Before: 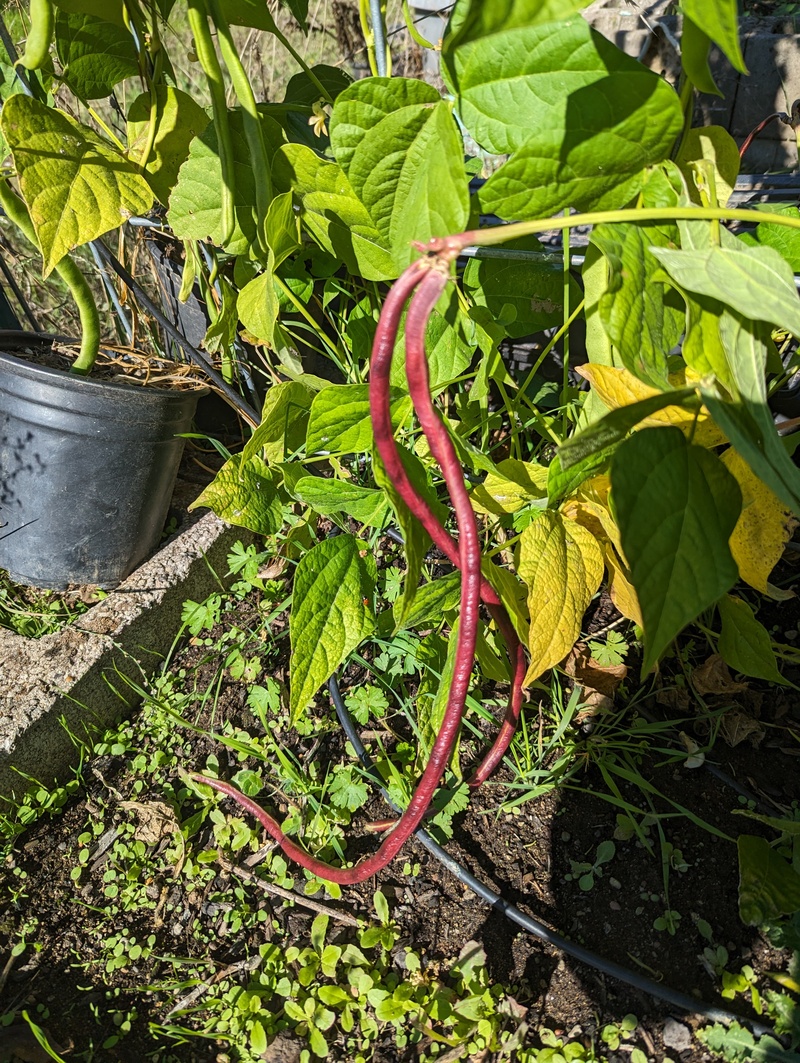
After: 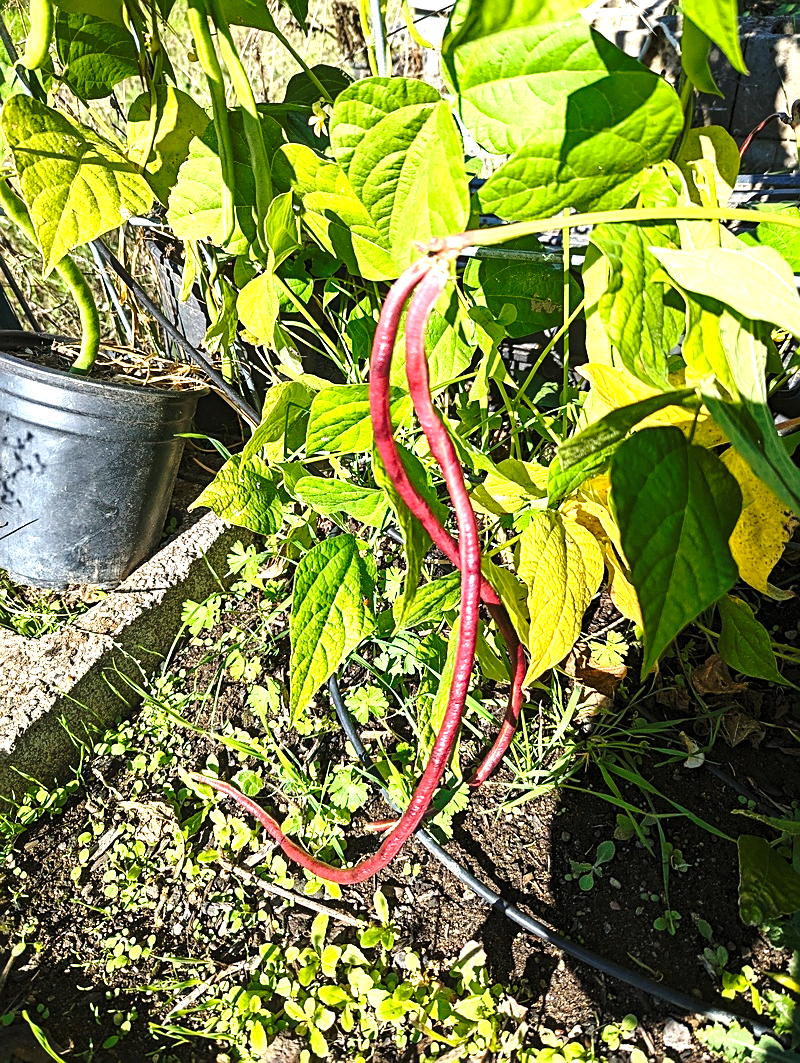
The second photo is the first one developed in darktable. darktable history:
base curve: curves: ch0 [(0, 0) (0.073, 0.04) (0.157, 0.139) (0.492, 0.492) (0.758, 0.758) (1, 1)], preserve colors none
exposure: black level correction 0, exposure 1.198 EV, compensate exposure bias true, compensate highlight preservation false
sharpen: on, module defaults
